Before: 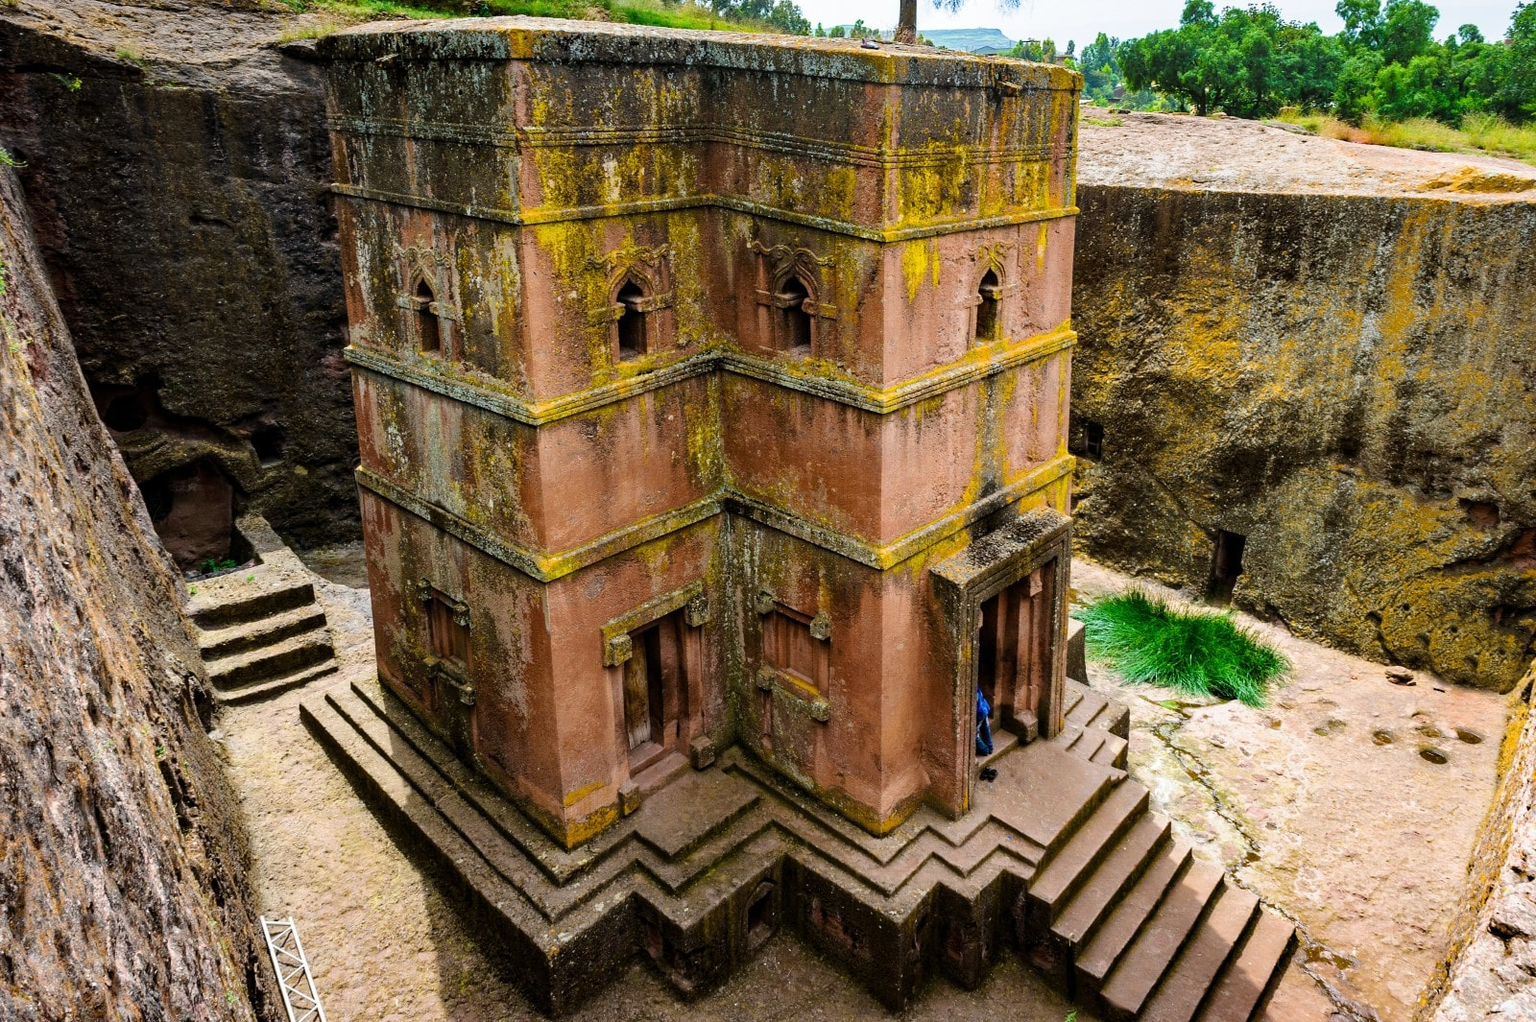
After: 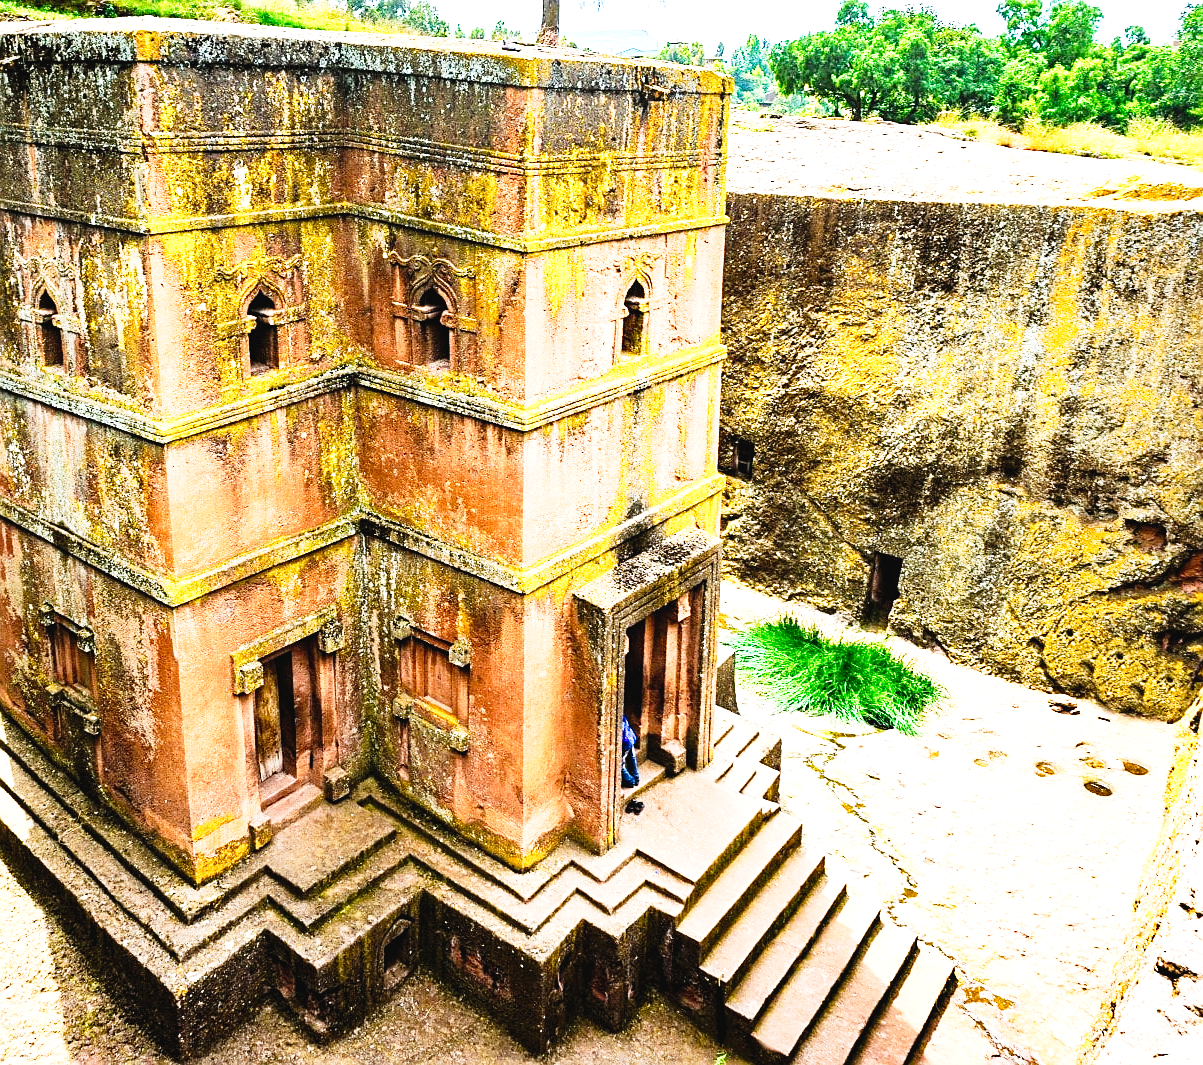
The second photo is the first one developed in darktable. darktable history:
exposure: exposure 0.498 EV, compensate exposure bias true, compensate highlight preservation false
crop and rotate: left 24.793%
tone curve: curves: ch0 [(0.003, 0.032) (0.037, 0.037) (0.149, 0.117) (0.297, 0.318) (0.41, 0.48) (0.541, 0.649) (0.722, 0.857) (0.875, 0.946) (1, 0.98)]; ch1 [(0, 0) (0.305, 0.325) (0.453, 0.437) (0.482, 0.474) (0.501, 0.498) (0.506, 0.503) (0.559, 0.576) (0.6, 0.635) (0.656, 0.707) (1, 1)]; ch2 [(0, 0) (0.323, 0.277) (0.408, 0.399) (0.45, 0.48) (0.499, 0.502) (0.515, 0.532) (0.573, 0.602) (0.653, 0.675) (0.75, 0.756) (1, 1)], preserve colors none
sharpen: on, module defaults
